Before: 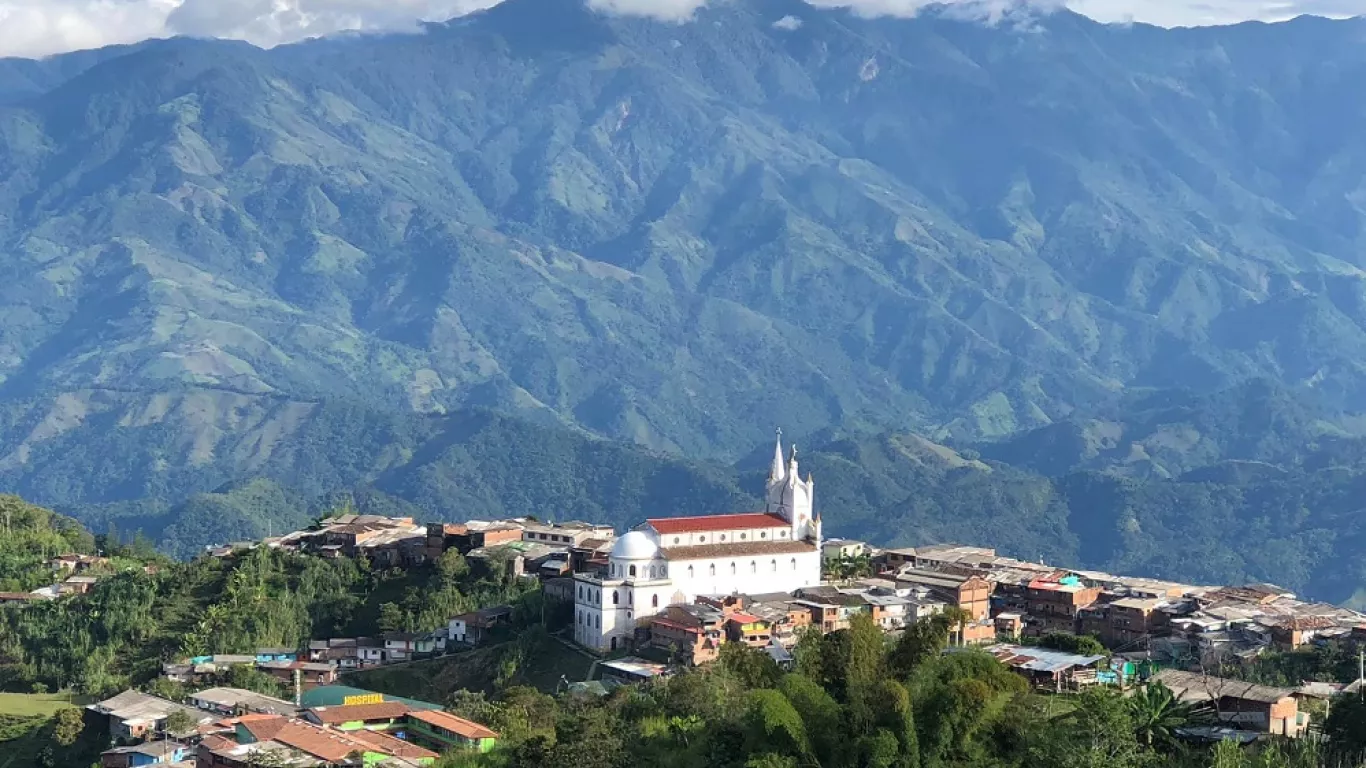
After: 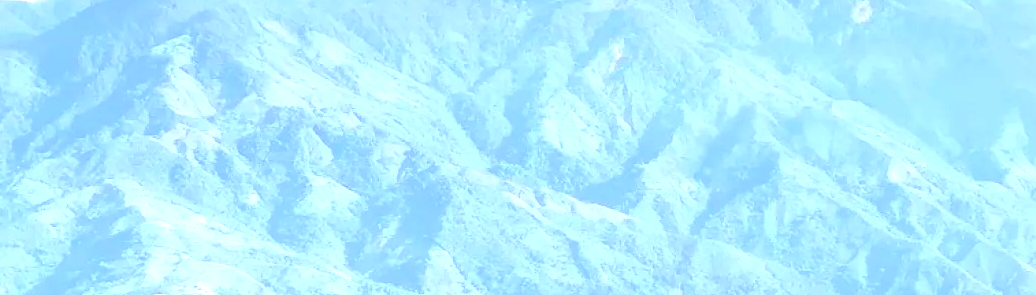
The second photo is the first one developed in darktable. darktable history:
exposure: black level correction 0, exposure 1.63 EV, compensate highlight preservation false
crop: left 0.579%, top 7.629%, right 23.519%, bottom 53.856%
vignetting: fall-off start 97.94%, fall-off radius 101.26%, brightness -0.176, saturation -0.296, center (-0.035, 0.141), width/height ratio 1.427
tone curve: curves: ch0 [(0, 0) (0.003, 0.009) (0.011, 0.019) (0.025, 0.034) (0.044, 0.057) (0.069, 0.082) (0.1, 0.104) (0.136, 0.131) (0.177, 0.165) (0.224, 0.212) (0.277, 0.279) (0.335, 0.342) (0.399, 0.401) (0.468, 0.477) (0.543, 0.572) (0.623, 0.675) (0.709, 0.772) (0.801, 0.85) (0.898, 0.942) (1, 1)], color space Lab, independent channels, preserve colors none
